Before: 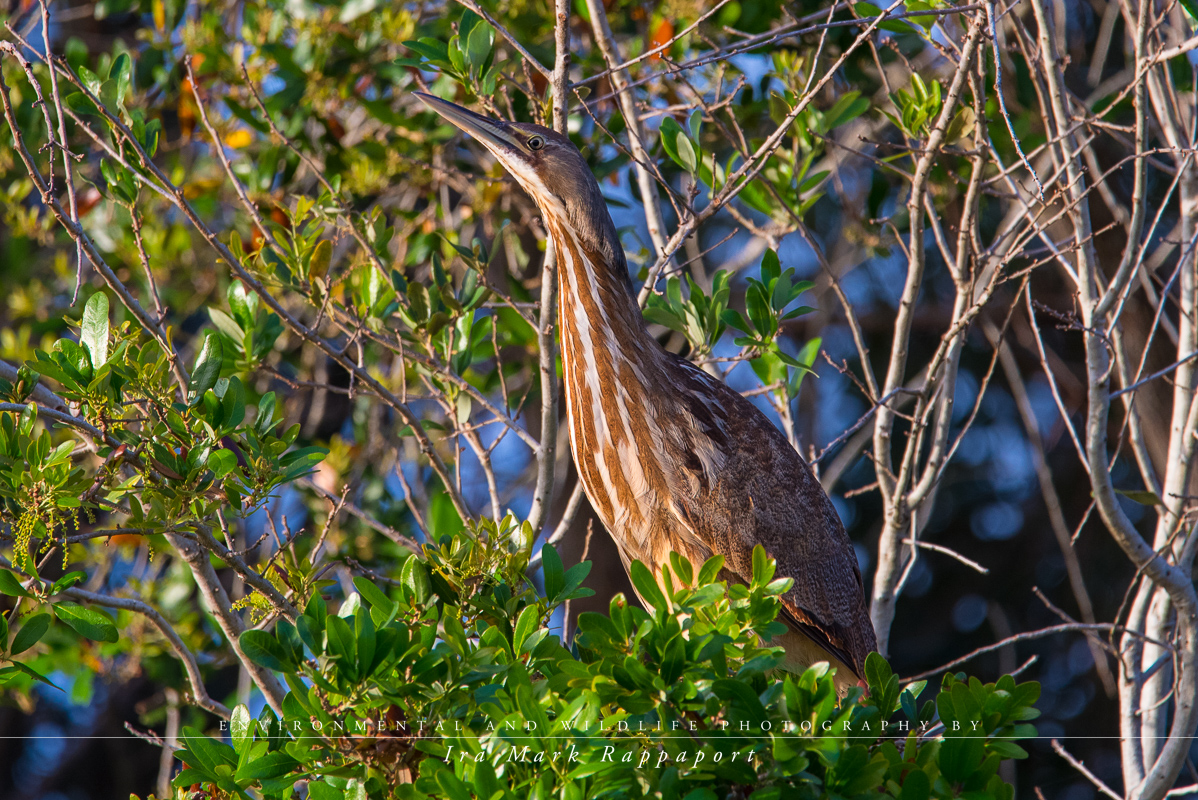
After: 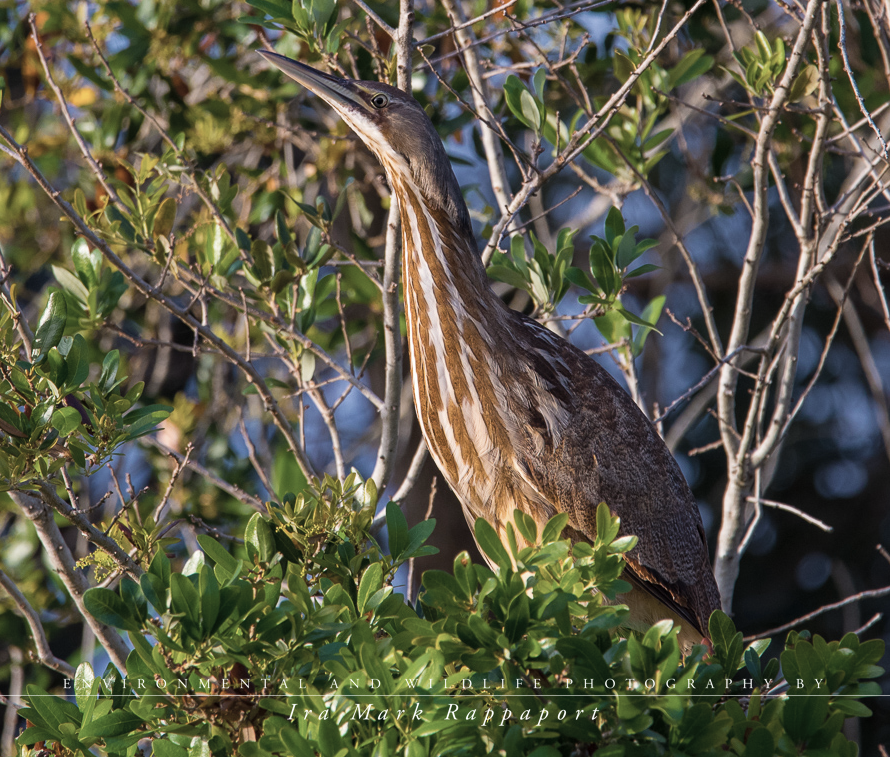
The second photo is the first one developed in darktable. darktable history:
crop and rotate: left 13.089%, top 5.334%, right 12.547%
color zones: curves: ch1 [(0, 0.292) (0.001, 0.292) (0.2, 0.264) (0.4, 0.248) (0.6, 0.248) (0.8, 0.264) (0.999, 0.292) (1, 0.292)]
color balance rgb: perceptual saturation grading › global saturation 30.445%
